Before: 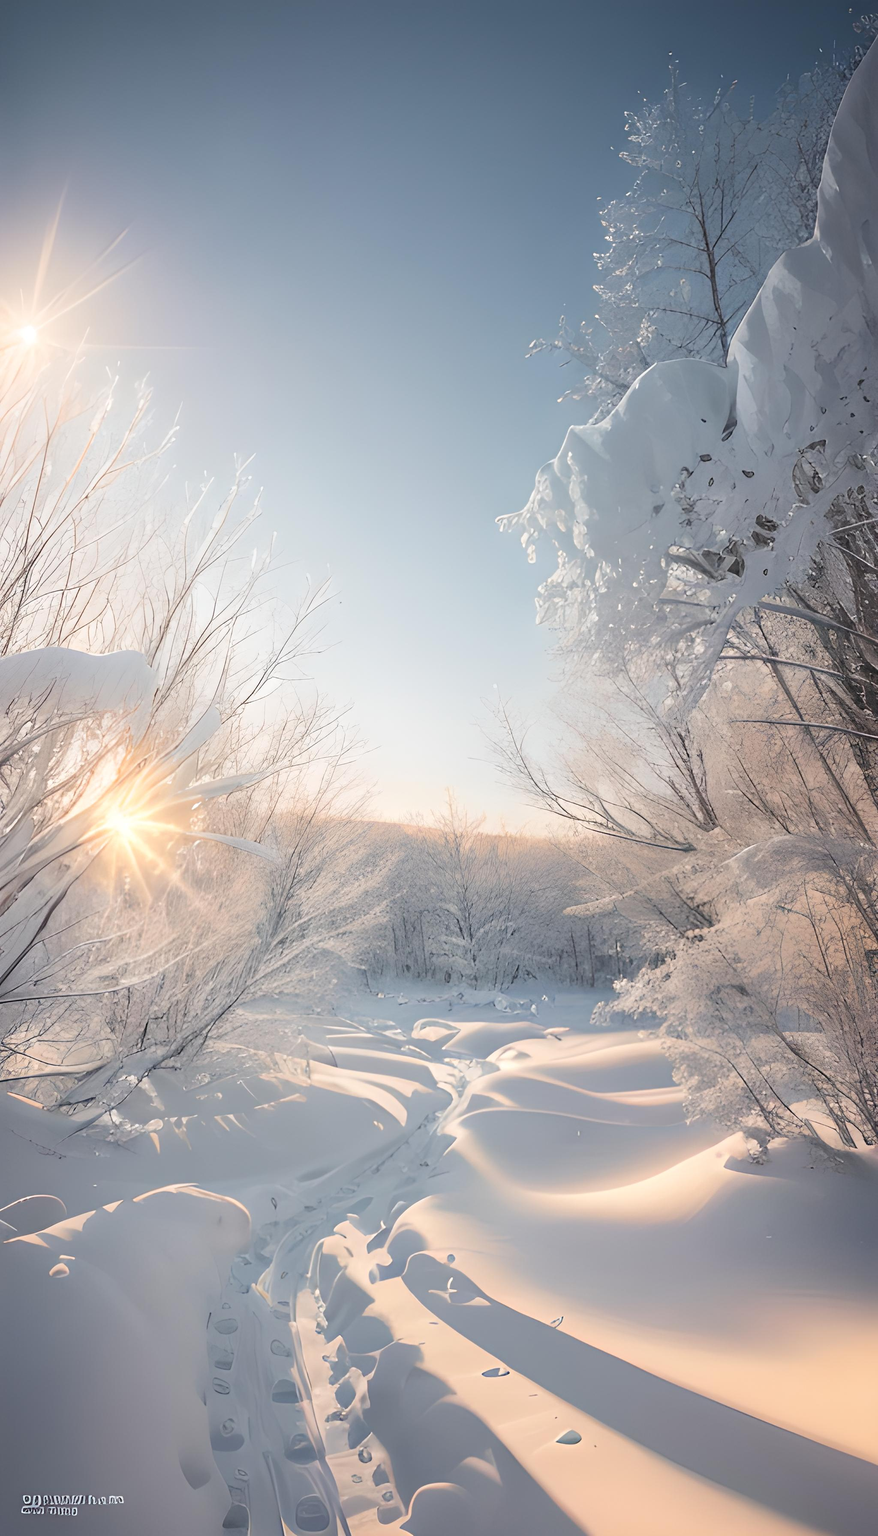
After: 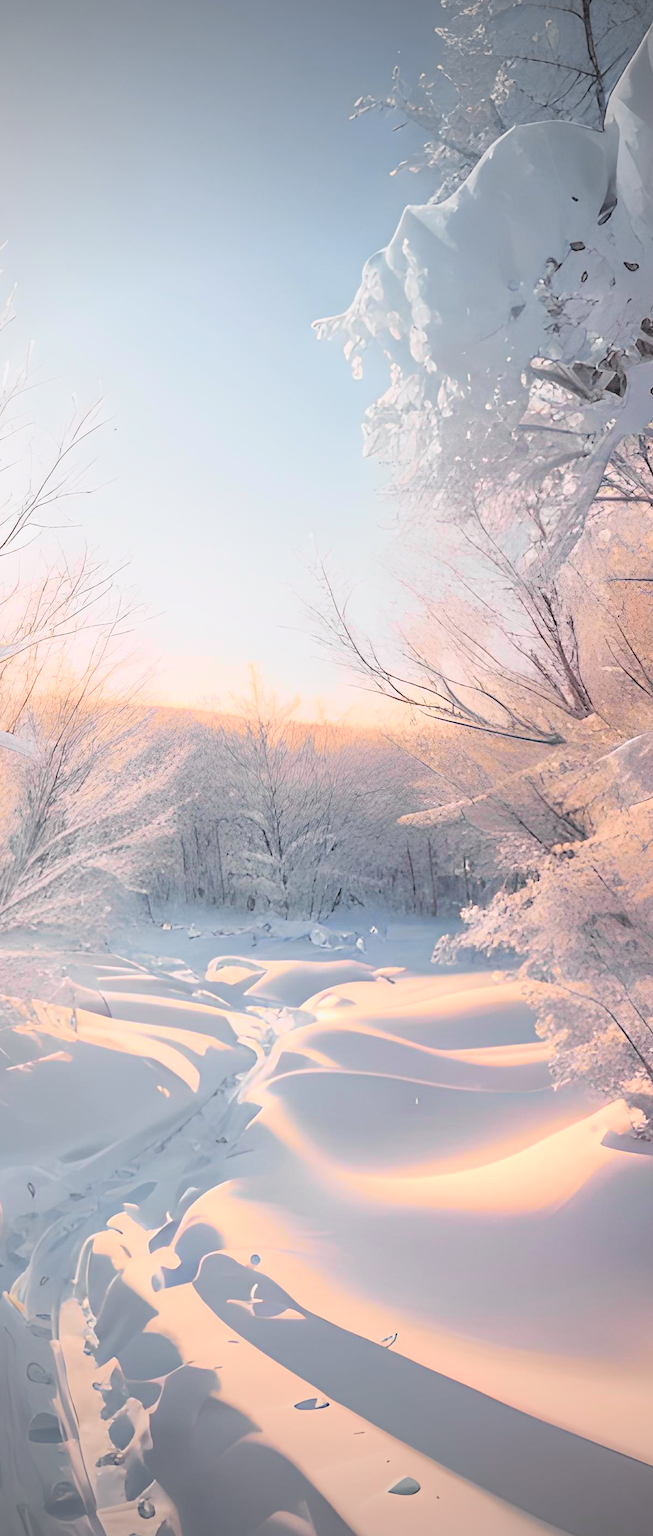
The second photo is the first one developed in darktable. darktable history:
color balance rgb: linear chroma grading › global chroma 14.665%, perceptual saturation grading › global saturation 29.383%
crop and rotate: left 28.461%, top 17.169%, right 12.746%, bottom 3.833%
vignetting: fall-off start 67.22%, saturation -0.65, width/height ratio 1.006
tone curve: curves: ch0 [(0, 0.009) (0.105, 0.08) (0.195, 0.18) (0.283, 0.316) (0.384, 0.434) (0.485, 0.531) (0.638, 0.69) (0.81, 0.872) (1, 0.977)]; ch1 [(0, 0) (0.161, 0.092) (0.35, 0.33) (0.379, 0.401) (0.456, 0.469) (0.498, 0.502) (0.52, 0.536) (0.586, 0.617) (0.635, 0.655) (1, 1)]; ch2 [(0, 0) (0.371, 0.362) (0.437, 0.437) (0.483, 0.484) (0.53, 0.515) (0.56, 0.571) (0.622, 0.606) (1, 1)], color space Lab, independent channels, preserve colors none
